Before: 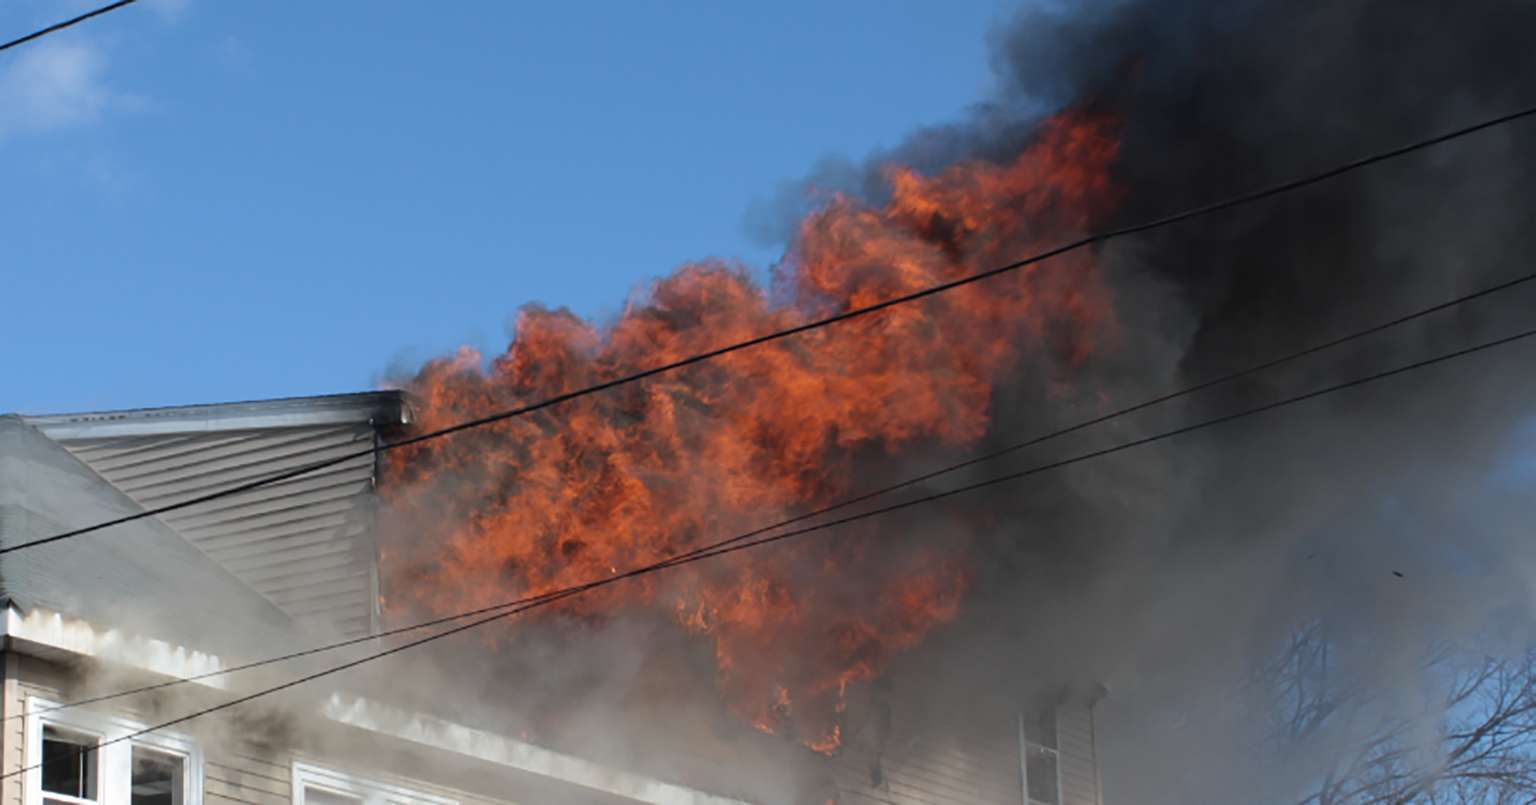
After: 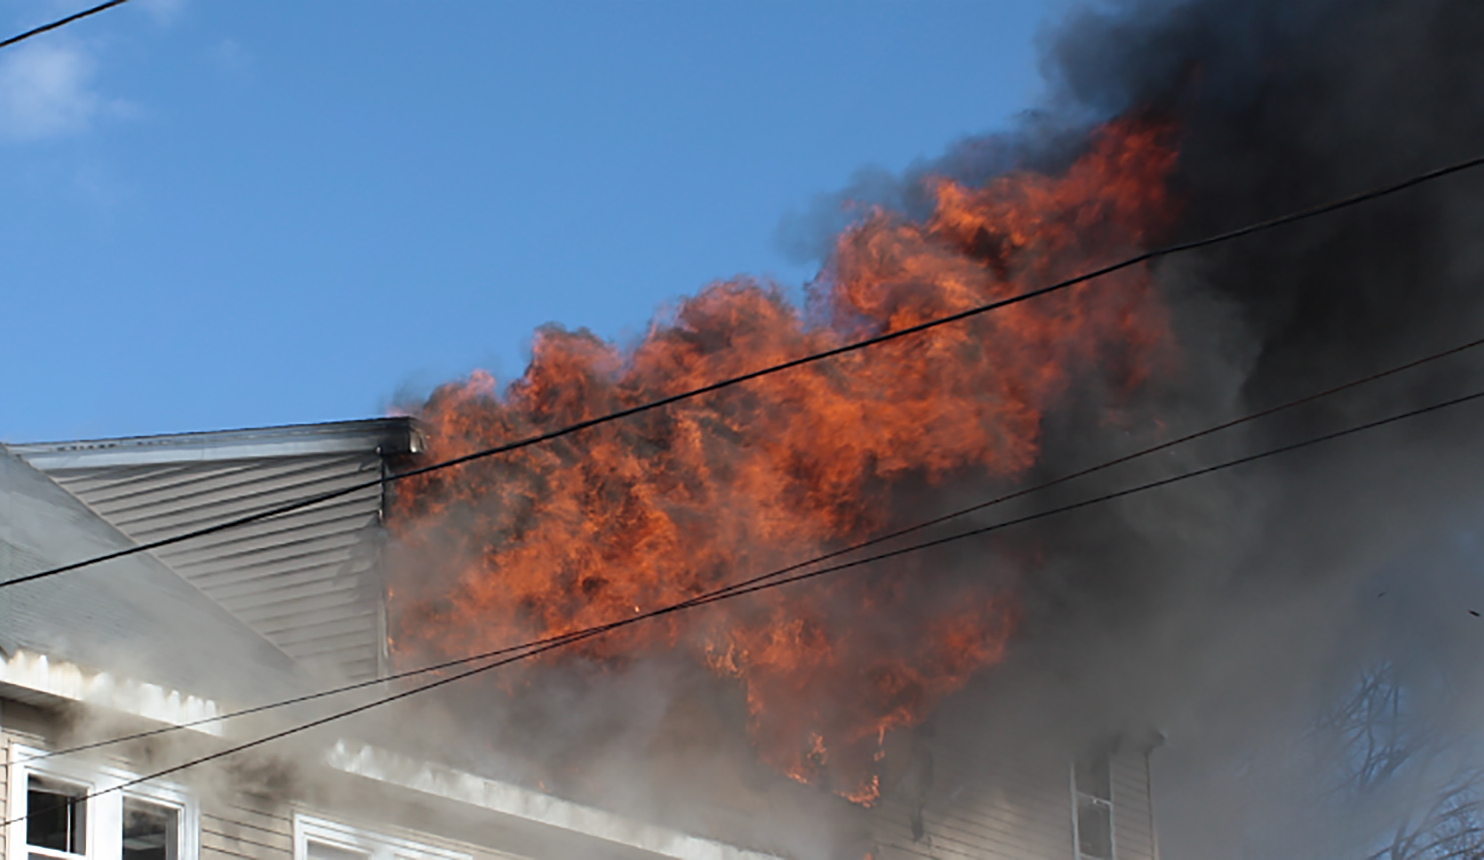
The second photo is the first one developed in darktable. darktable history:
crop and rotate: left 1.151%, right 8.327%
sharpen: on, module defaults
shadows and highlights: shadows -1.57, highlights 41.63
